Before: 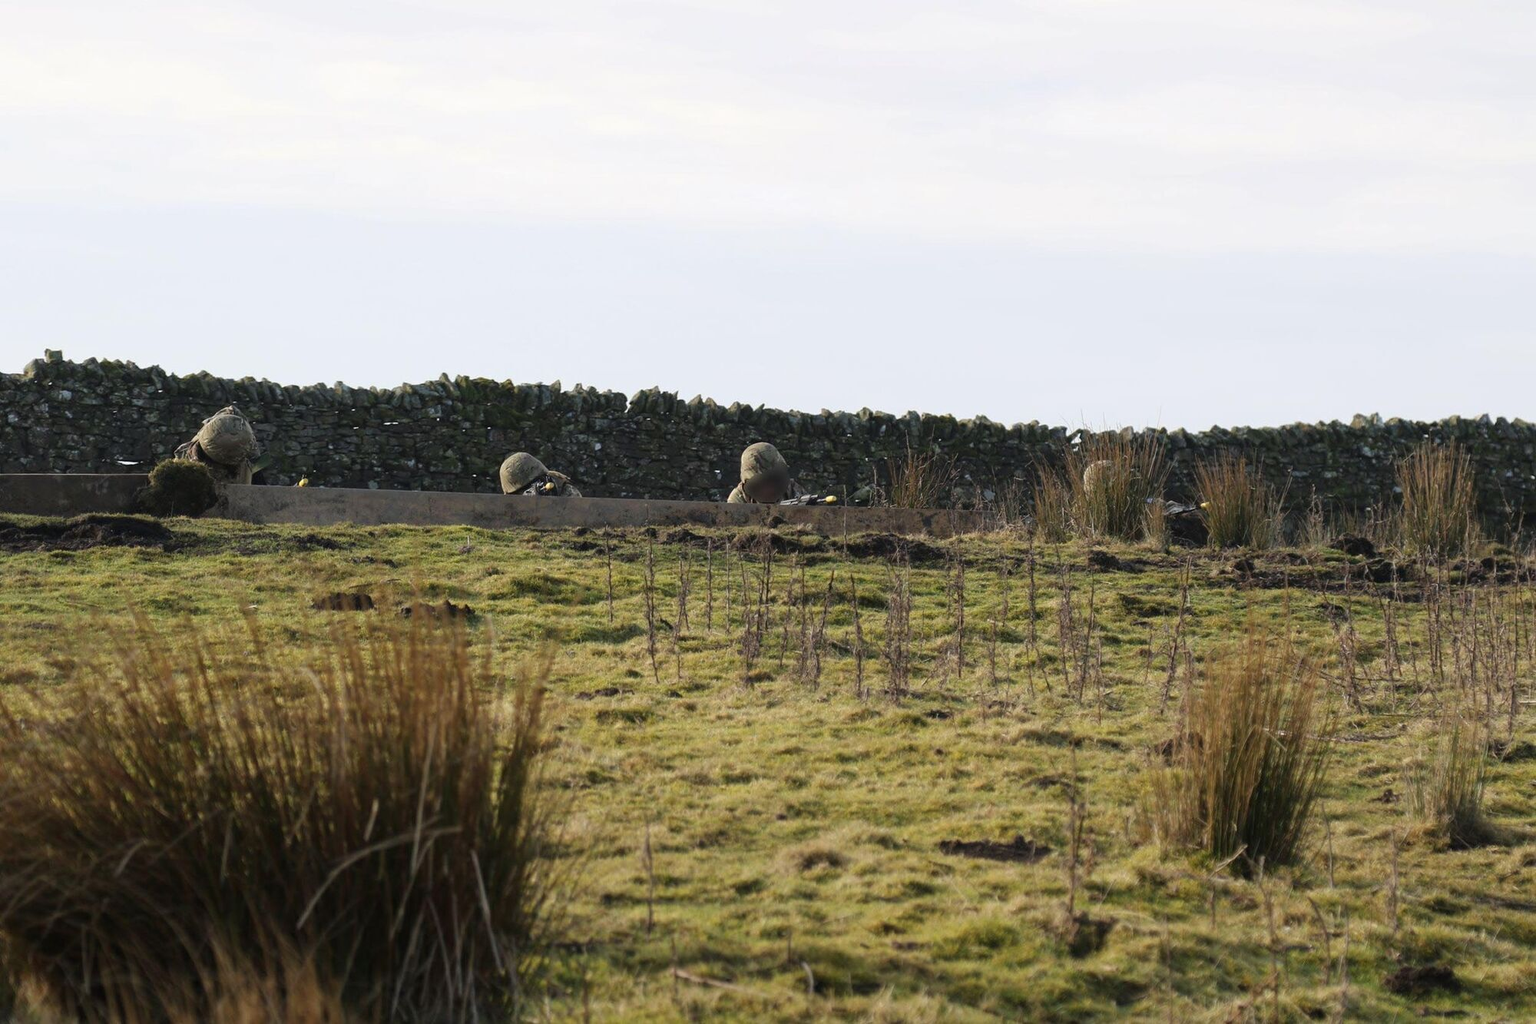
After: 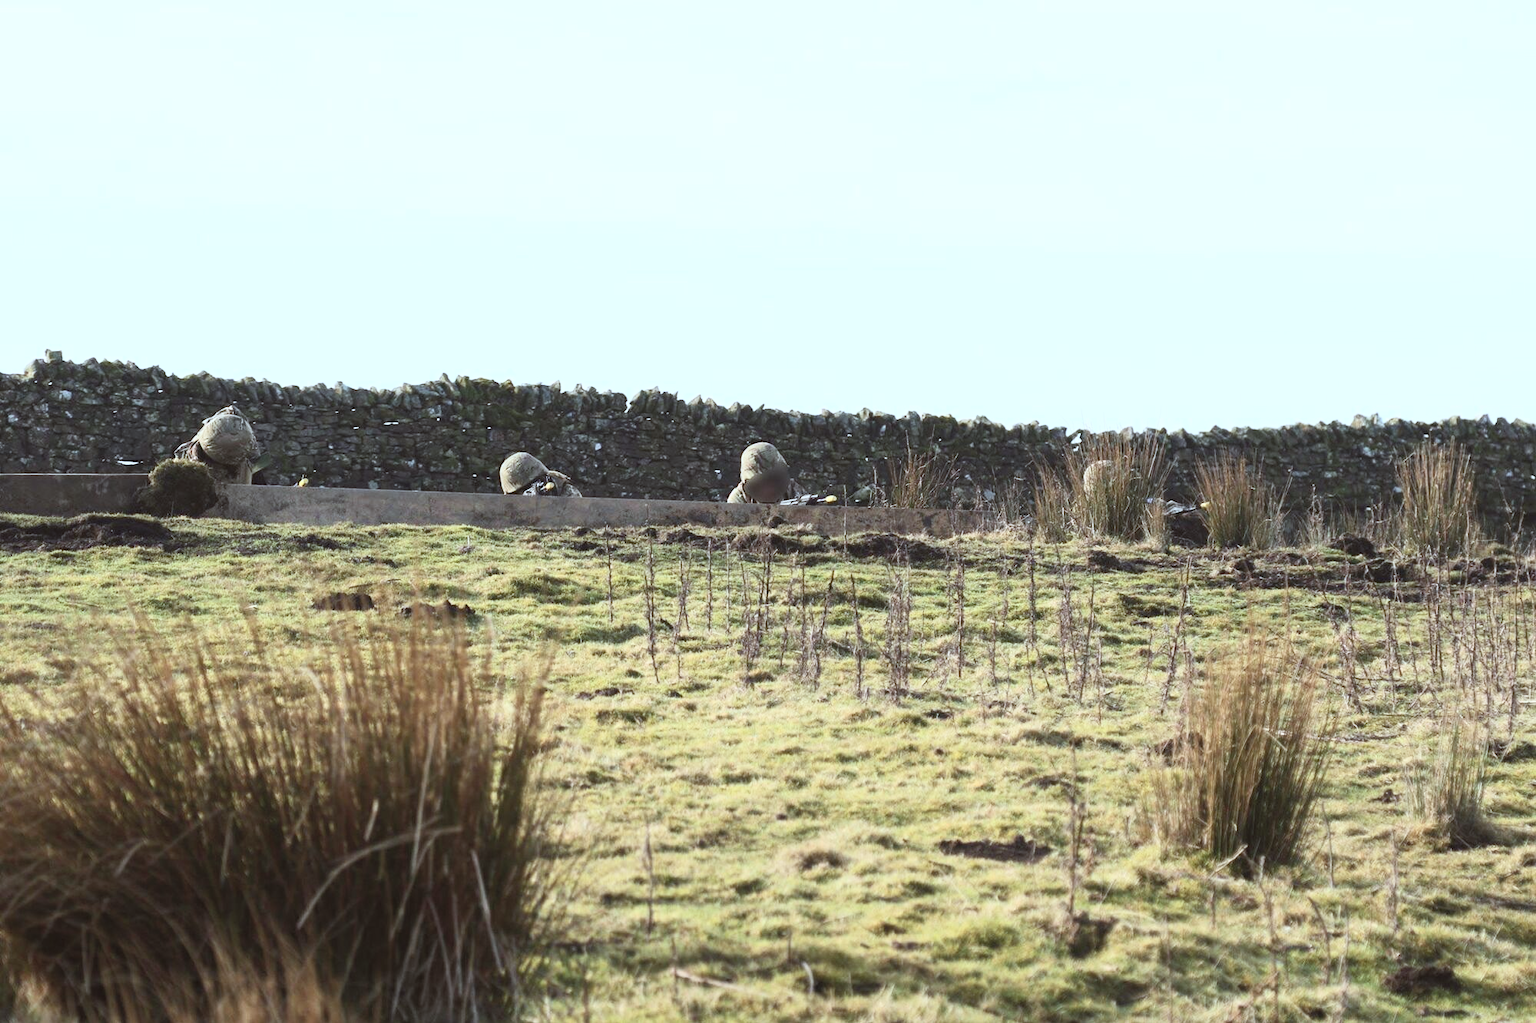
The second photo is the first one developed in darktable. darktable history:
color correction: highlights a* -4.98, highlights b* -3.76, shadows a* 3.83, shadows b* 4.08
contrast brightness saturation: contrast 0.39, brightness 0.53
color calibration: illuminant as shot in camera, x 0.358, y 0.373, temperature 4628.91 K
